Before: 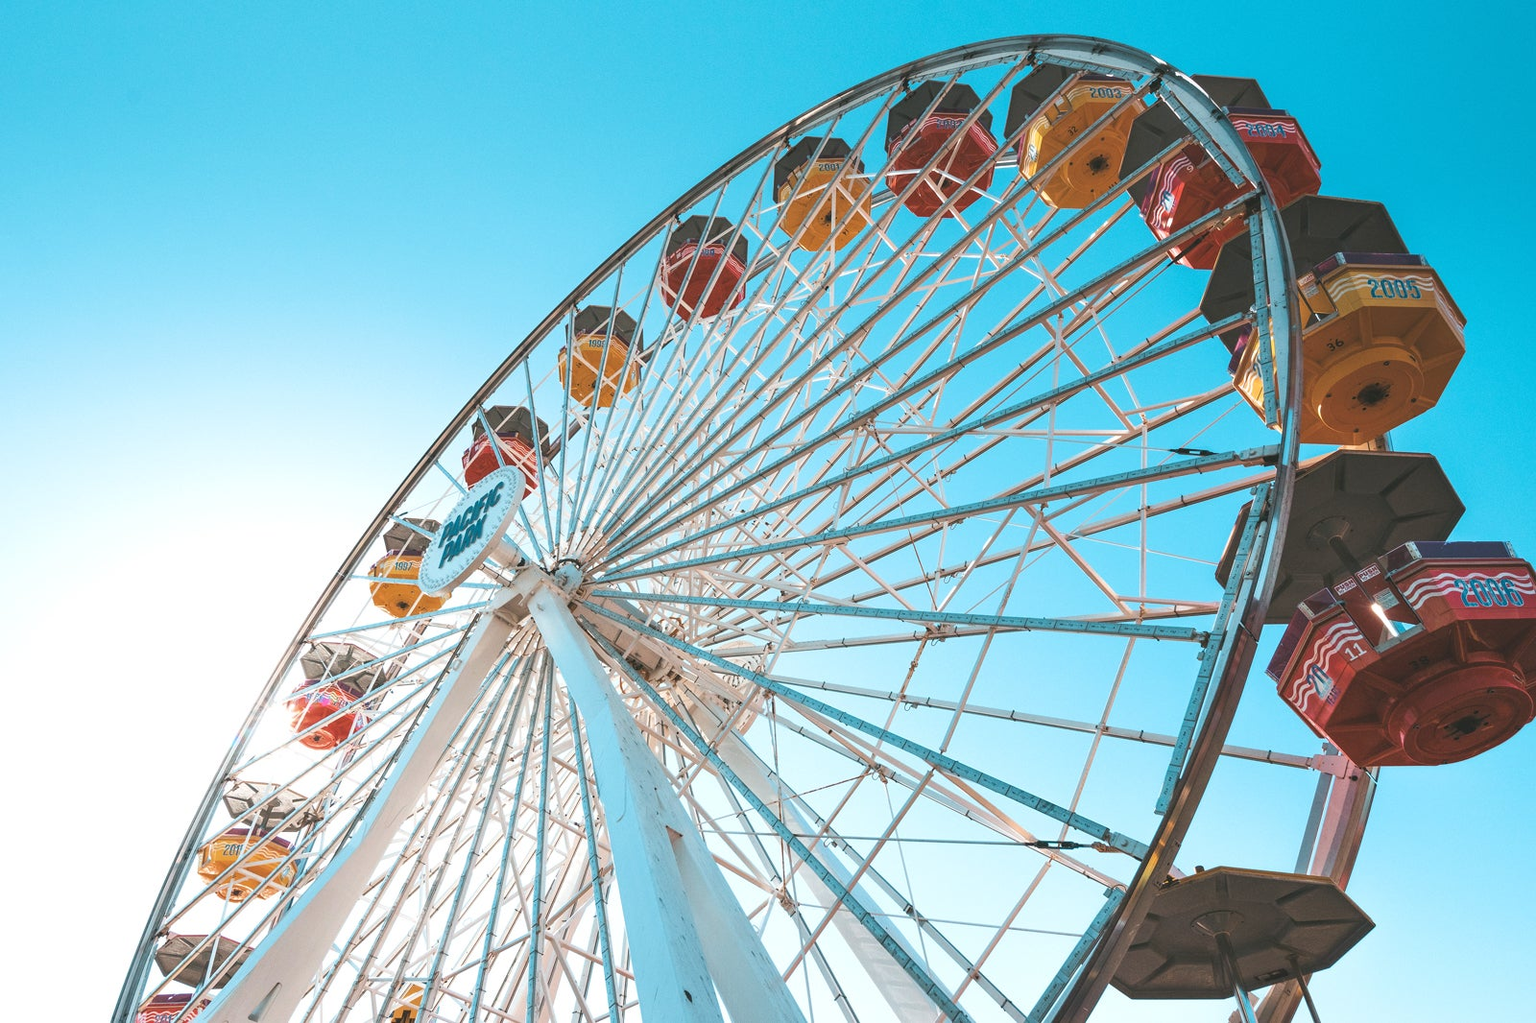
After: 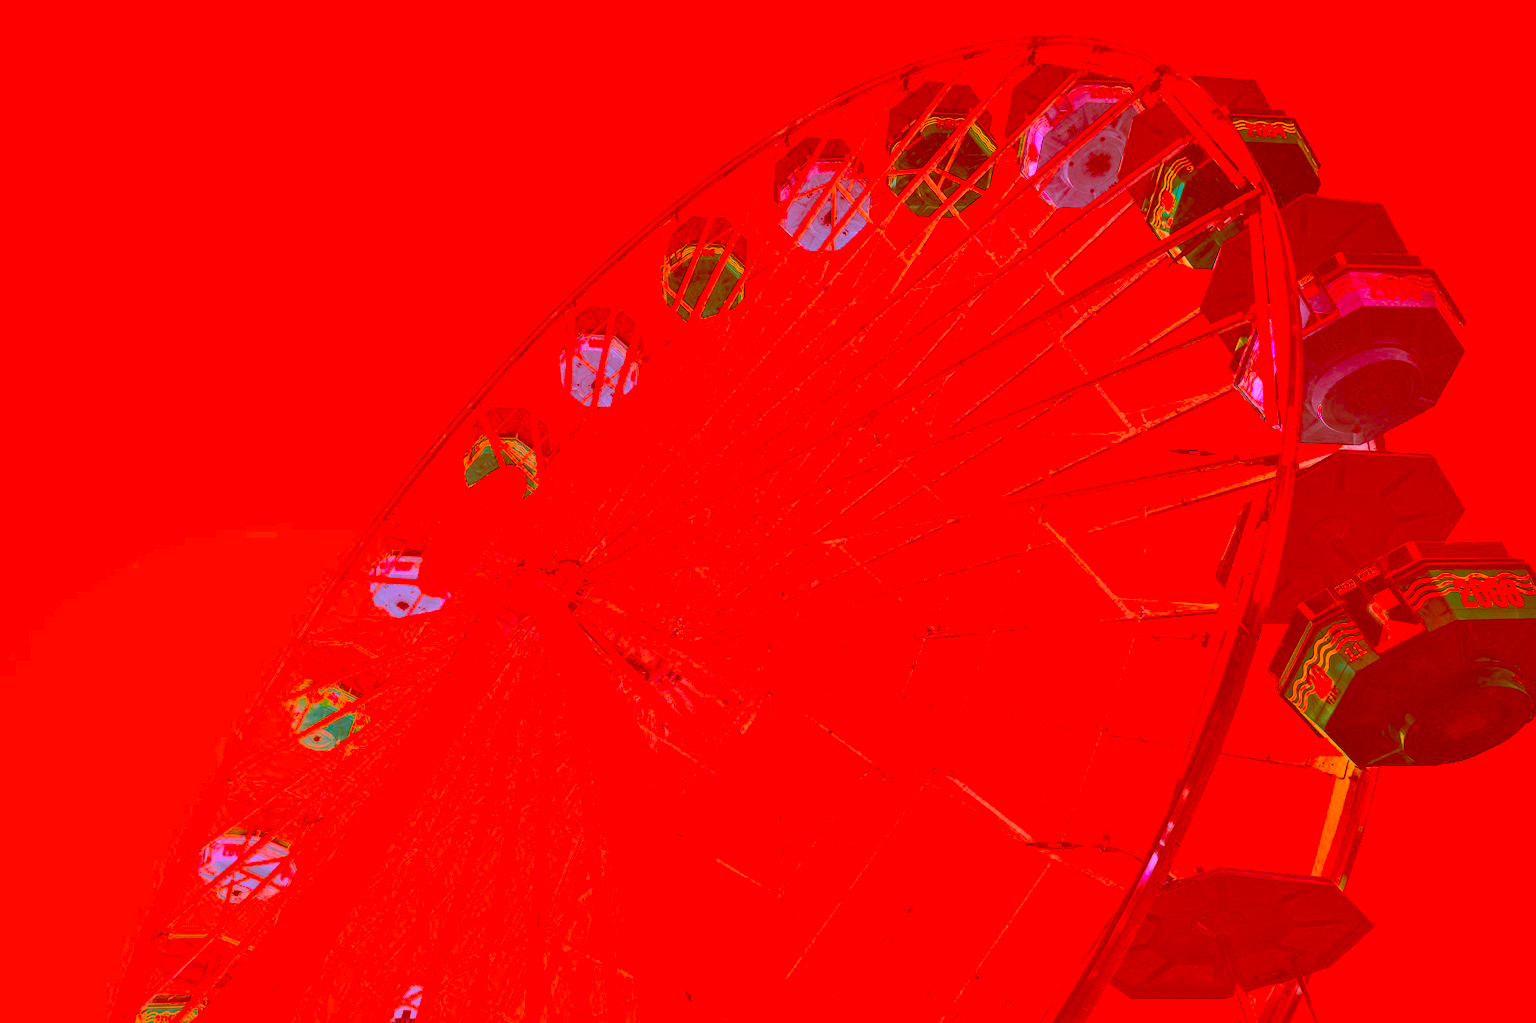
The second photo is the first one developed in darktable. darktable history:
tone equalizer: -7 EV -0.63 EV, -6 EV 1 EV, -5 EV -0.45 EV, -4 EV 0.43 EV, -3 EV 0.41 EV, -2 EV 0.15 EV, -1 EV -0.15 EV, +0 EV -0.39 EV, smoothing diameter 25%, edges refinement/feathering 10, preserve details guided filter
color correction: highlights a* -39.68, highlights b* -40, shadows a* -40, shadows b* -40, saturation -3
